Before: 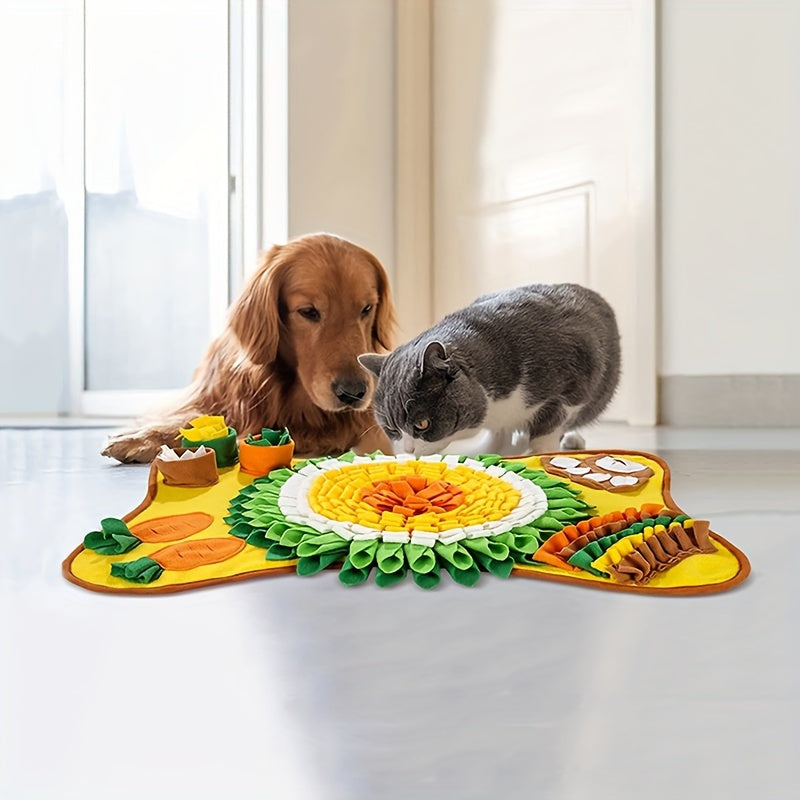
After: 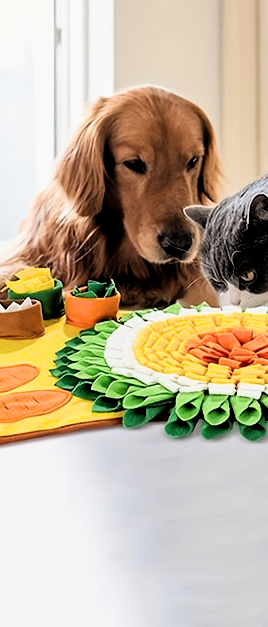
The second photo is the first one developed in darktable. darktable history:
tone equalizer: on, module defaults
filmic rgb: black relative exposure -4 EV, white relative exposure 3 EV, hardness 3.02, contrast 1.4
crop and rotate: left 21.77%, top 18.528%, right 44.676%, bottom 2.997%
exposure: exposure 0.15 EV, compensate highlight preservation false
